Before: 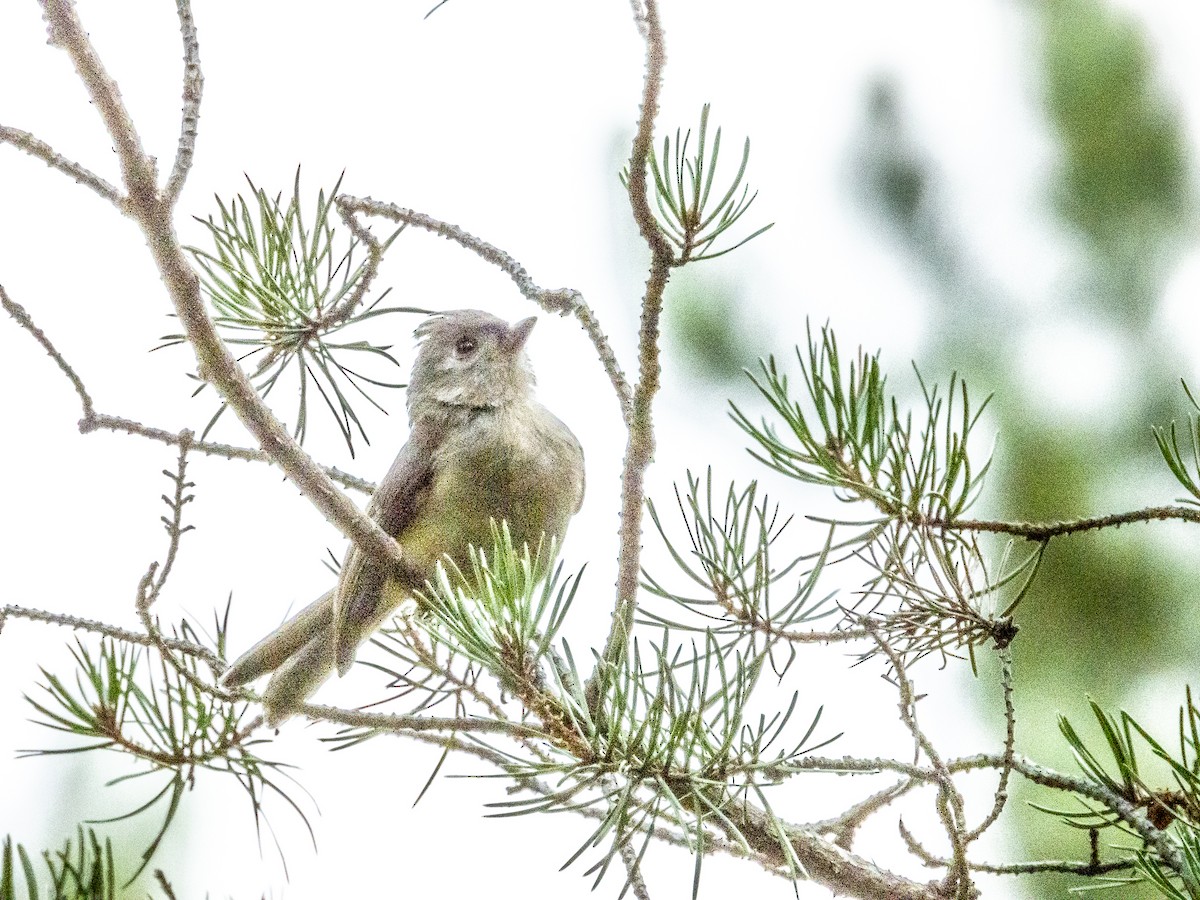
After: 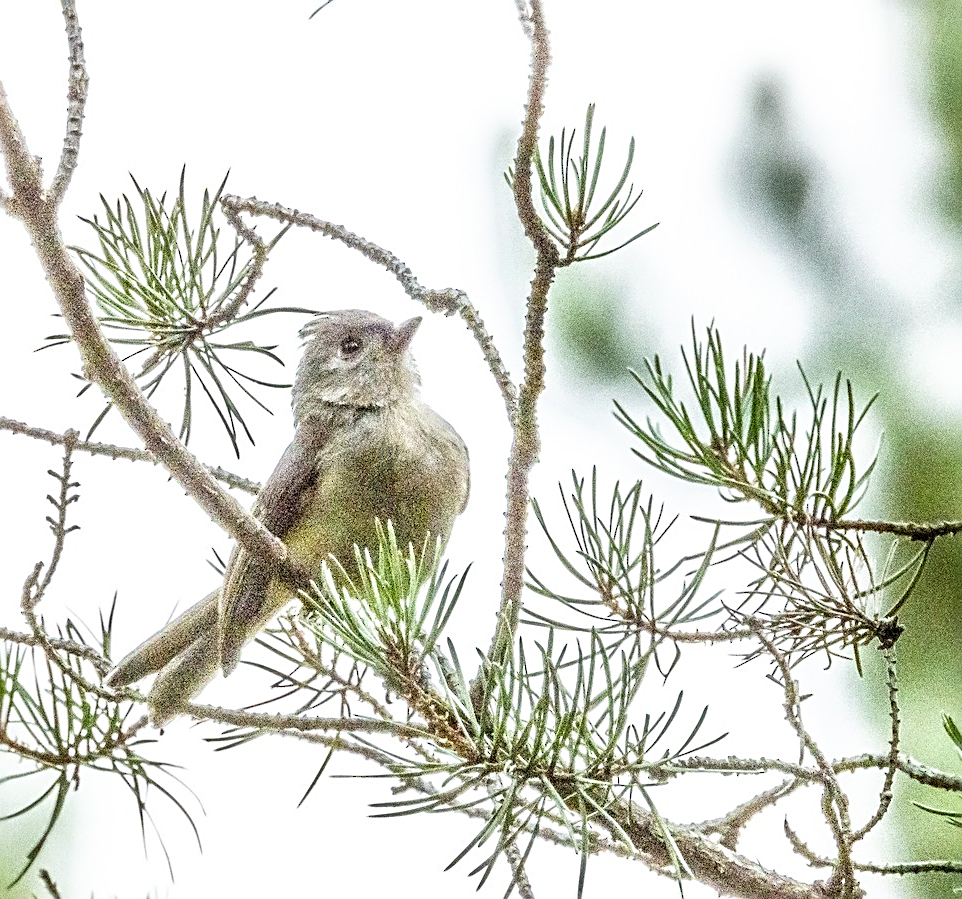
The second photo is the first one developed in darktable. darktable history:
crop and rotate: left 9.597%, right 10.195%
sharpen: radius 2.767
